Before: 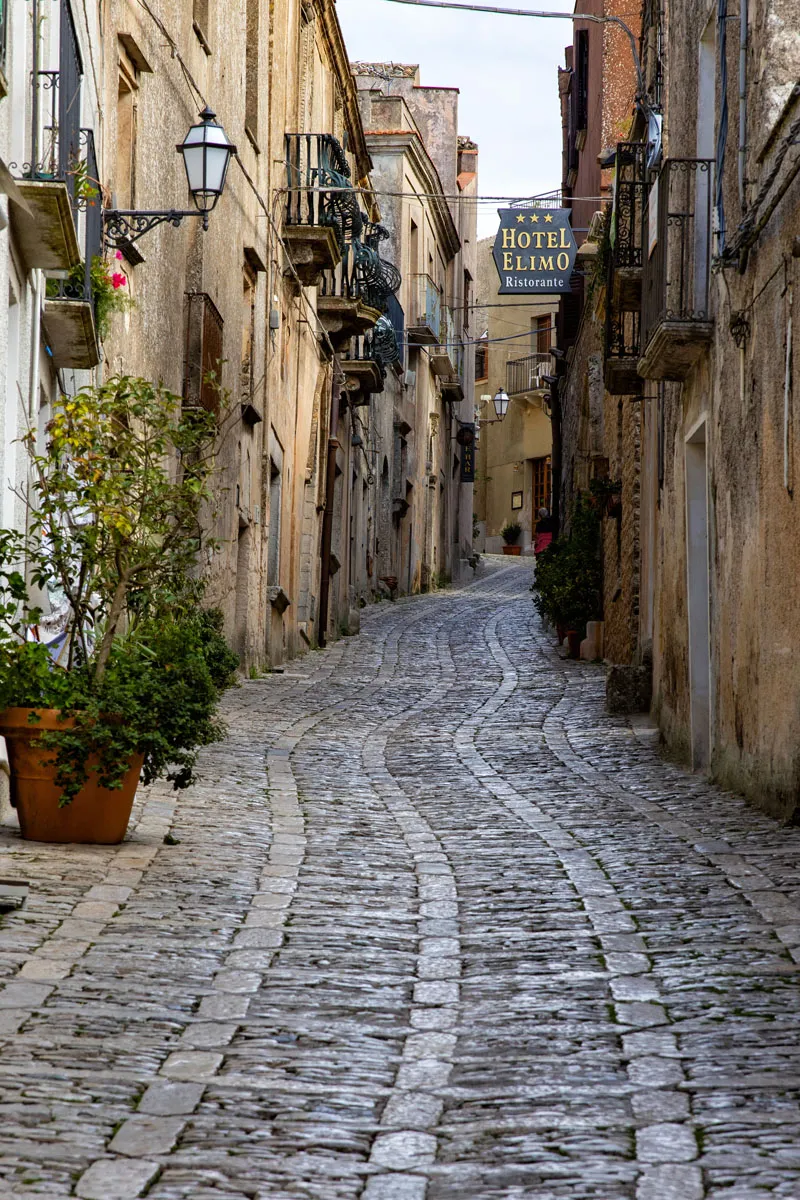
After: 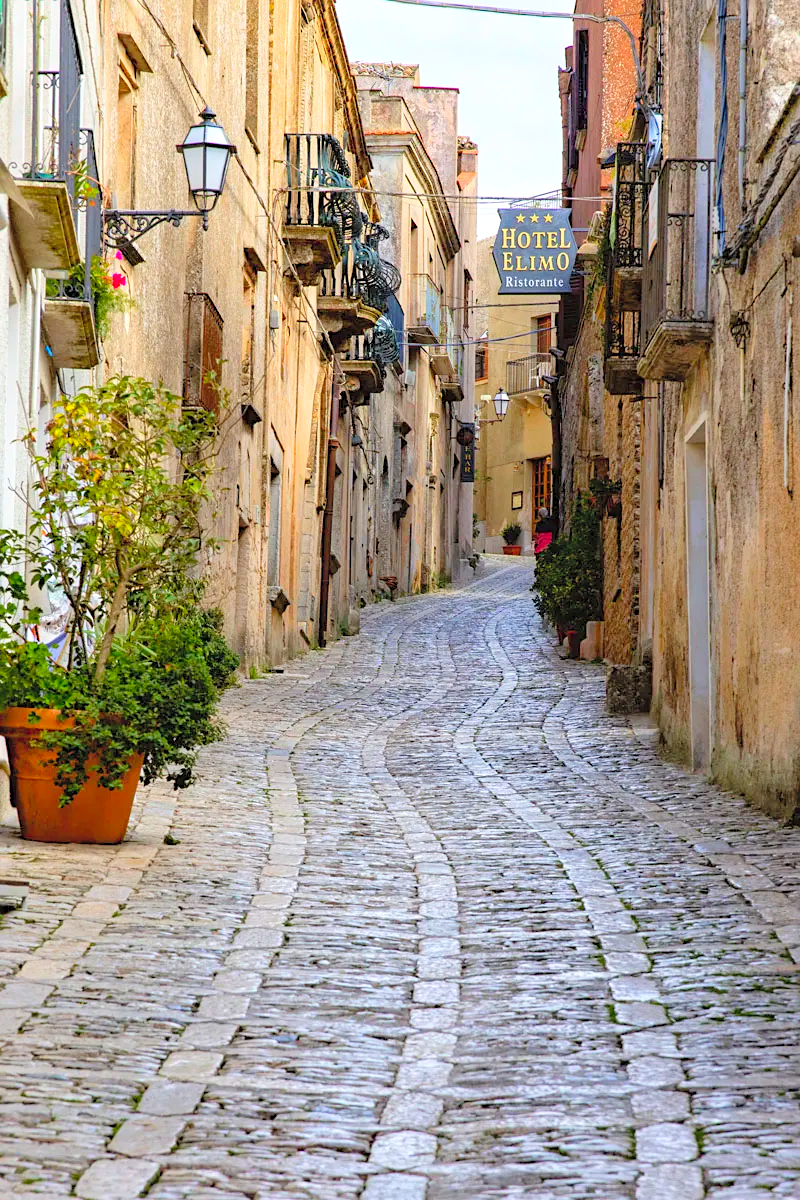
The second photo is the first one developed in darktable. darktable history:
contrast brightness saturation: contrast 0.07, brightness 0.18, saturation 0.4
levels: levels [0, 0.43, 0.984]
sharpen: amount 0.2
